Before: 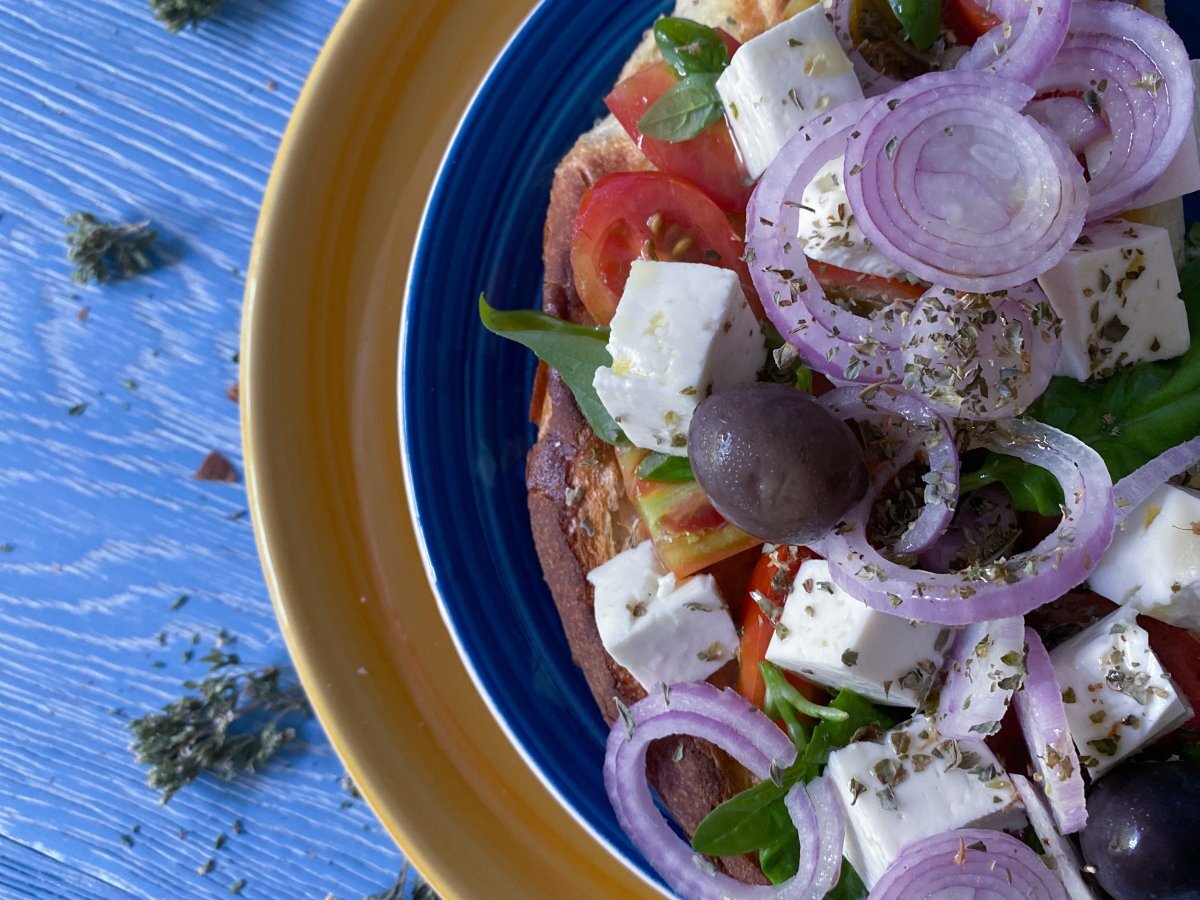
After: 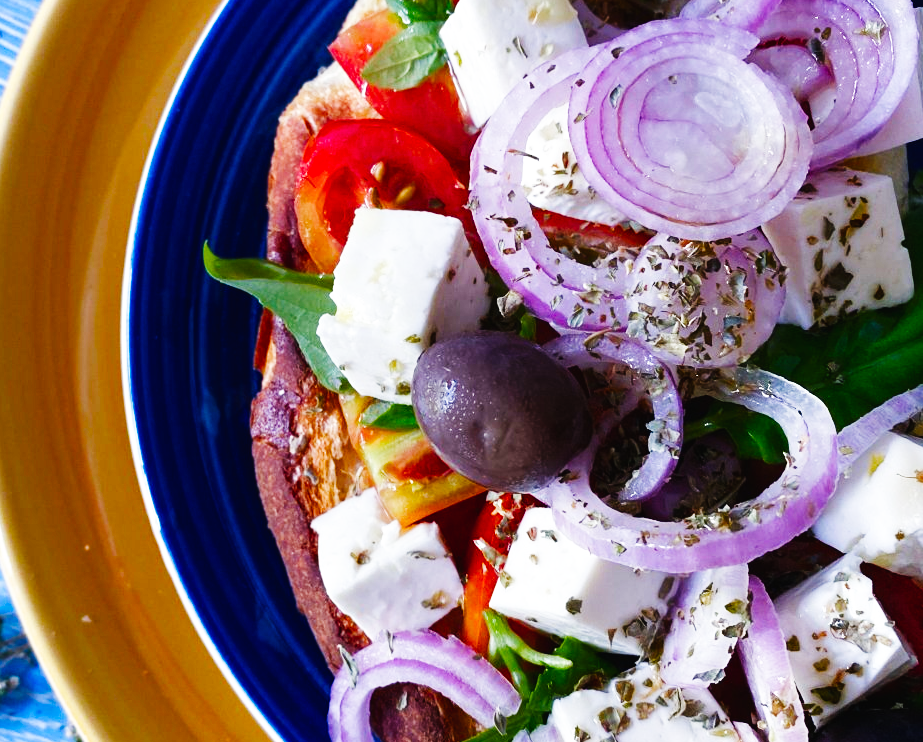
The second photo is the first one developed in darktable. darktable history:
color balance rgb: power › luminance -14.946%, global offset › luminance 0.774%, perceptual saturation grading › global saturation 24.628%, perceptual saturation grading › highlights -50.754%, perceptual saturation grading › mid-tones 19.458%, perceptual saturation grading › shadows 61.094%, global vibrance 9.952%
crop: left 23.061%, top 5.853%, bottom 11.638%
base curve: curves: ch0 [(0, 0.003) (0.001, 0.002) (0.006, 0.004) (0.02, 0.022) (0.048, 0.086) (0.094, 0.234) (0.162, 0.431) (0.258, 0.629) (0.385, 0.8) (0.548, 0.918) (0.751, 0.988) (1, 1)], preserve colors none
